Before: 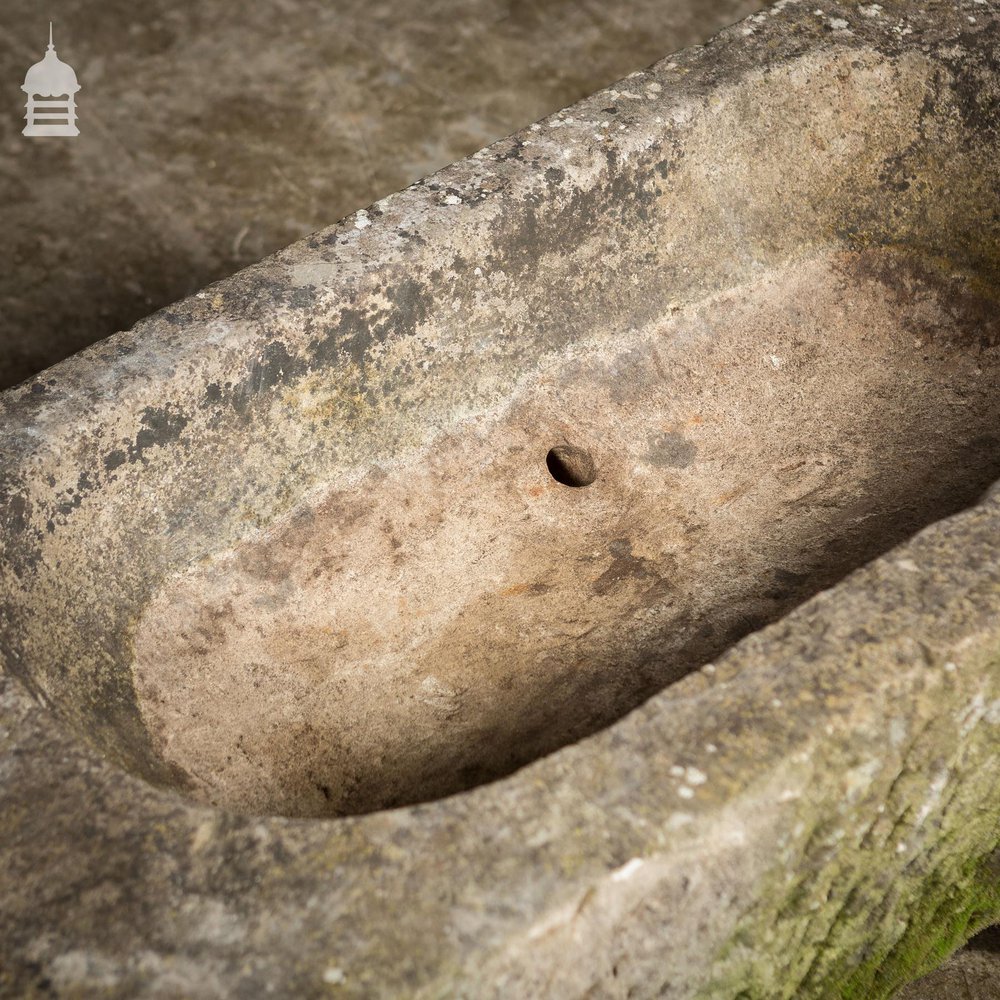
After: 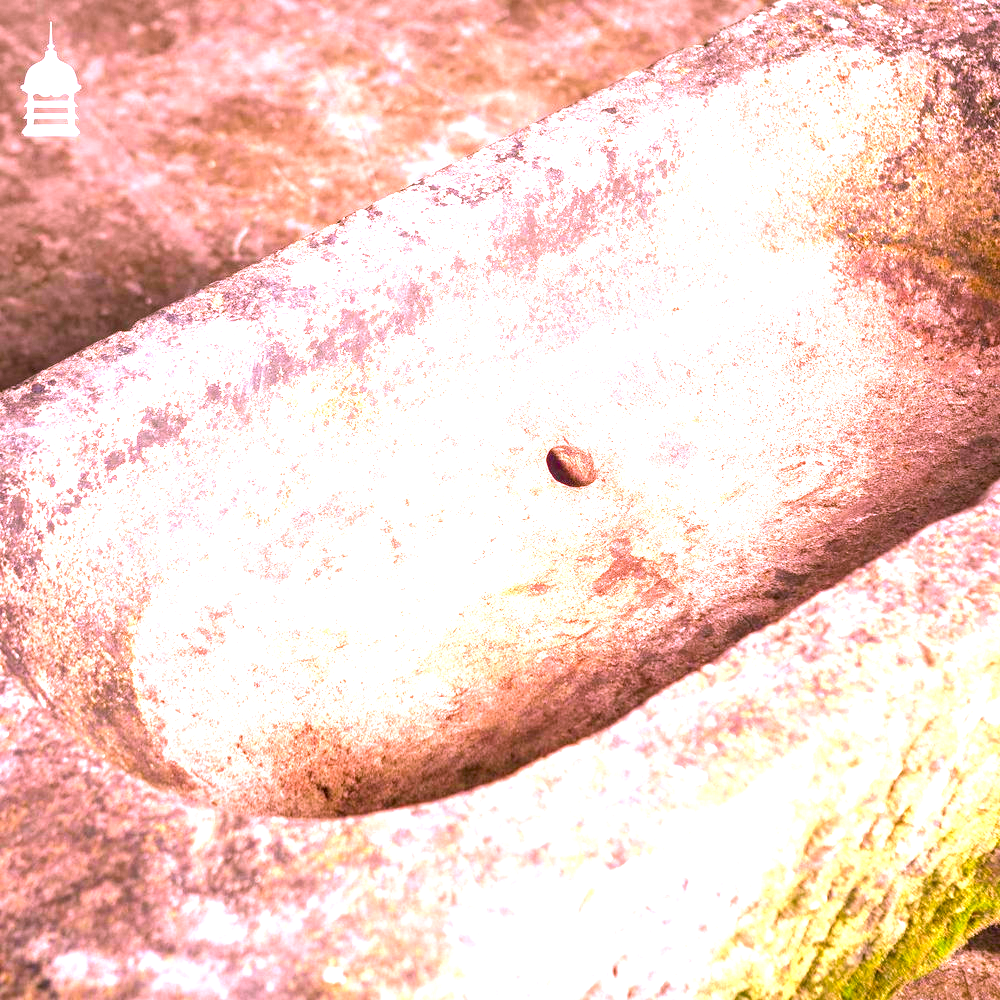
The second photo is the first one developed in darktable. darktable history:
color correction: highlights a* 18.93, highlights b* -11.92, saturation 1.66
exposure: black level correction 0, exposure 2.154 EV, compensate highlight preservation false
local contrast: detail 130%
